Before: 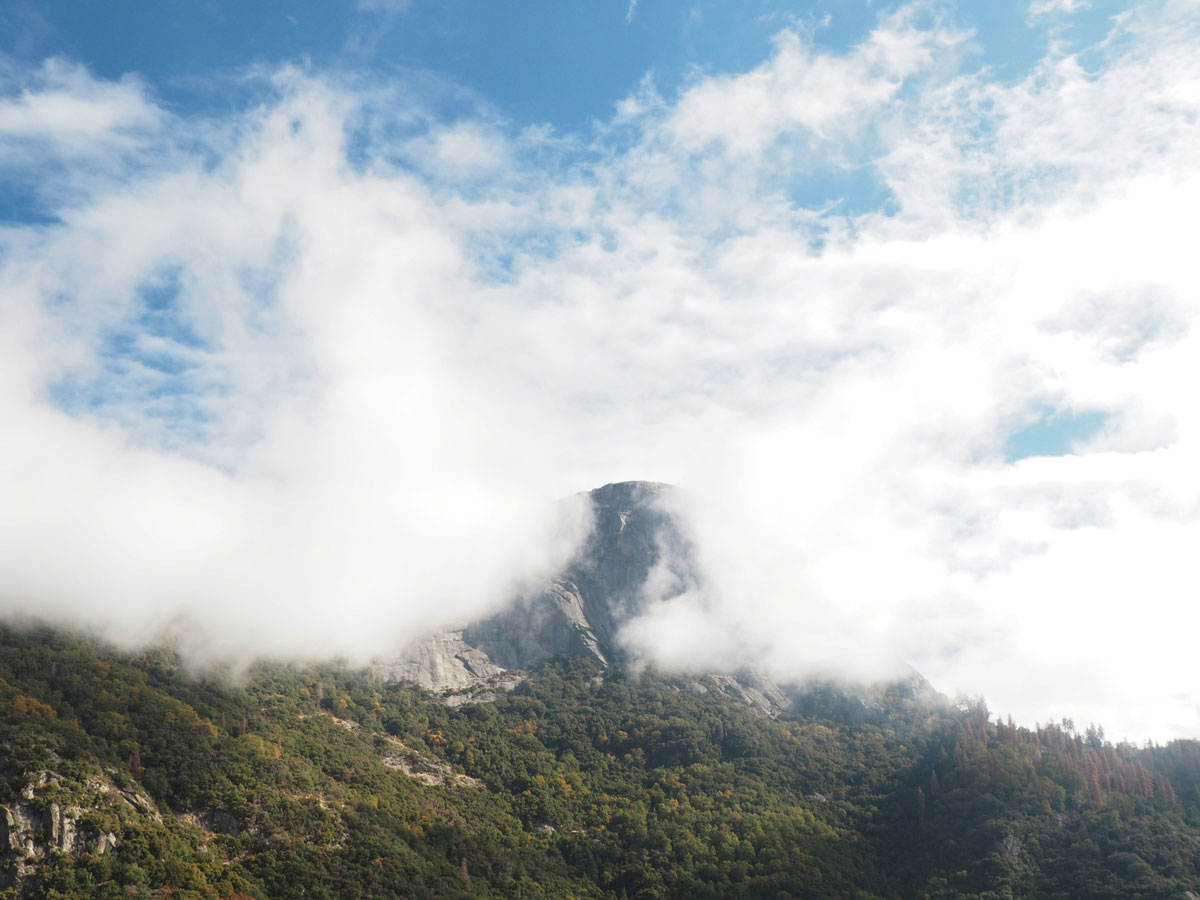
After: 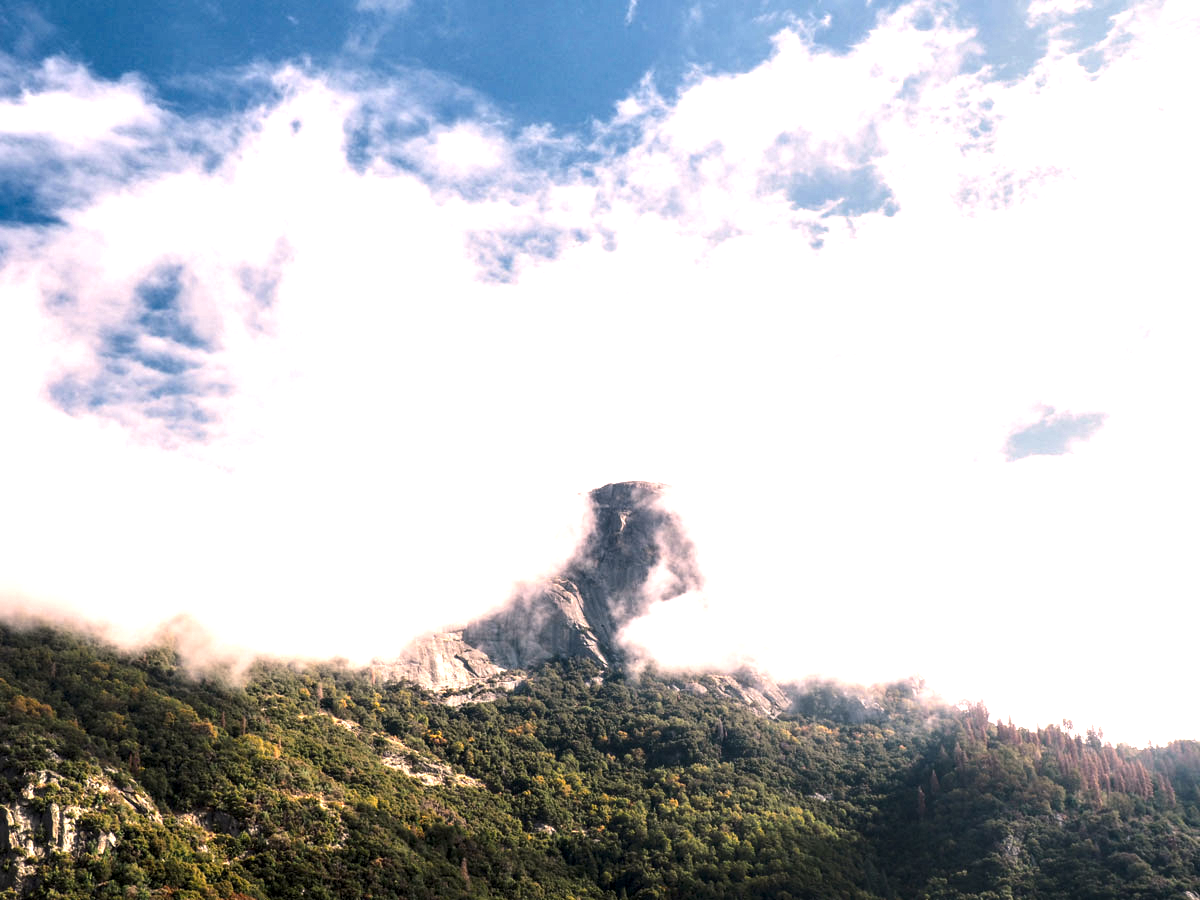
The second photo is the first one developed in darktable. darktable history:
local contrast: highlights 81%, shadows 58%, detail 174%, midtone range 0.603
color balance rgb: highlights gain › chroma 4.578%, highlights gain › hue 32.9°, perceptual saturation grading › global saturation 18.267%, perceptual brilliance grading › highlights 19.797%, perceptual brilliance grading › mid-tones 19.795%, perceptual brilliance grading › shadows -19.668%, global vibrance 20%
